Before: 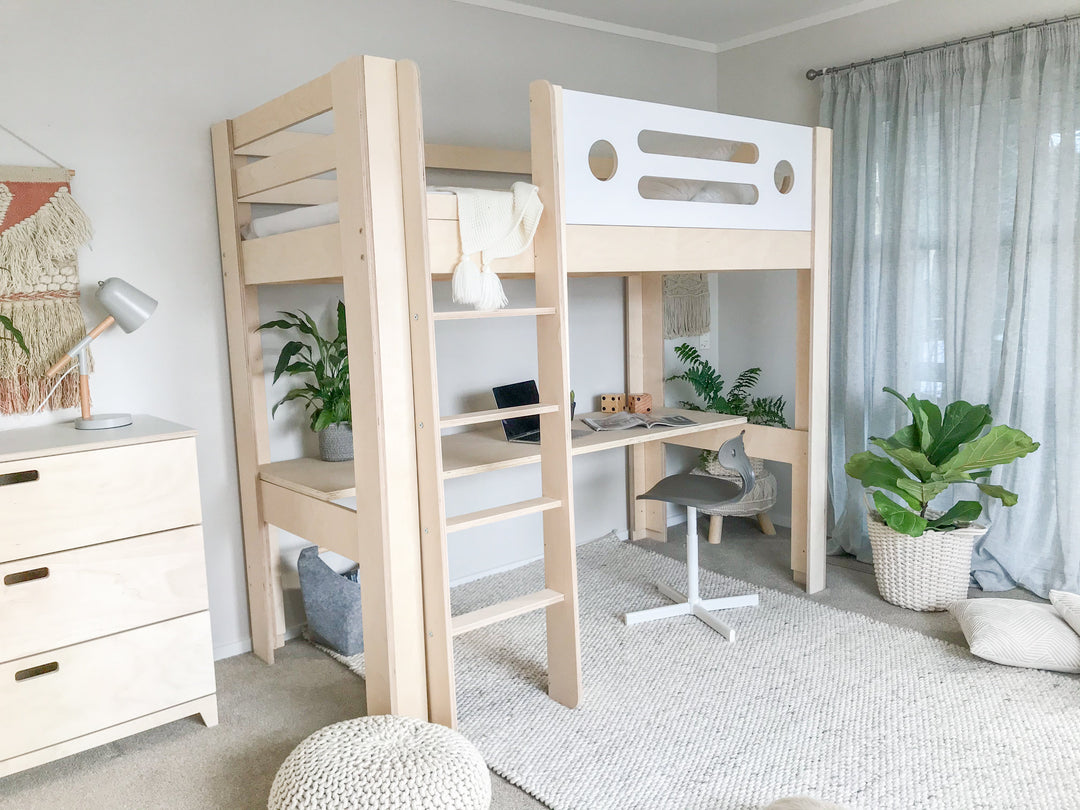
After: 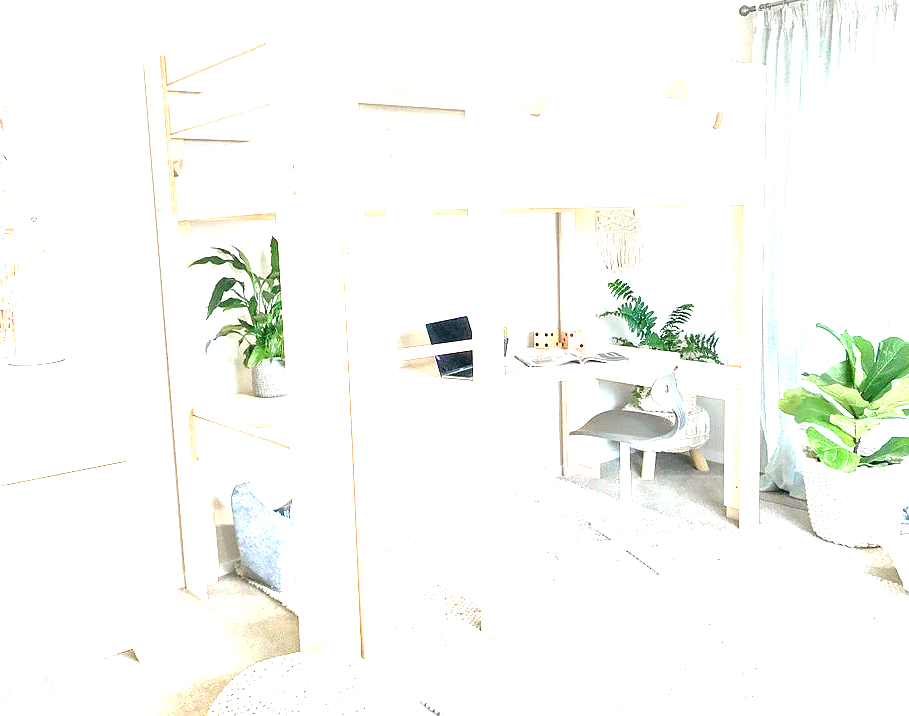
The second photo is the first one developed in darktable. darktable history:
crop: left 6.211%, top 7.952%, right 9.548%, bottom 3.555%
exposure: exposure 2.208 EV, compensate exposure bias true, compensate highlight preservation false
sharpen: radius 1.269, amount 0.295, threshold 0.181
